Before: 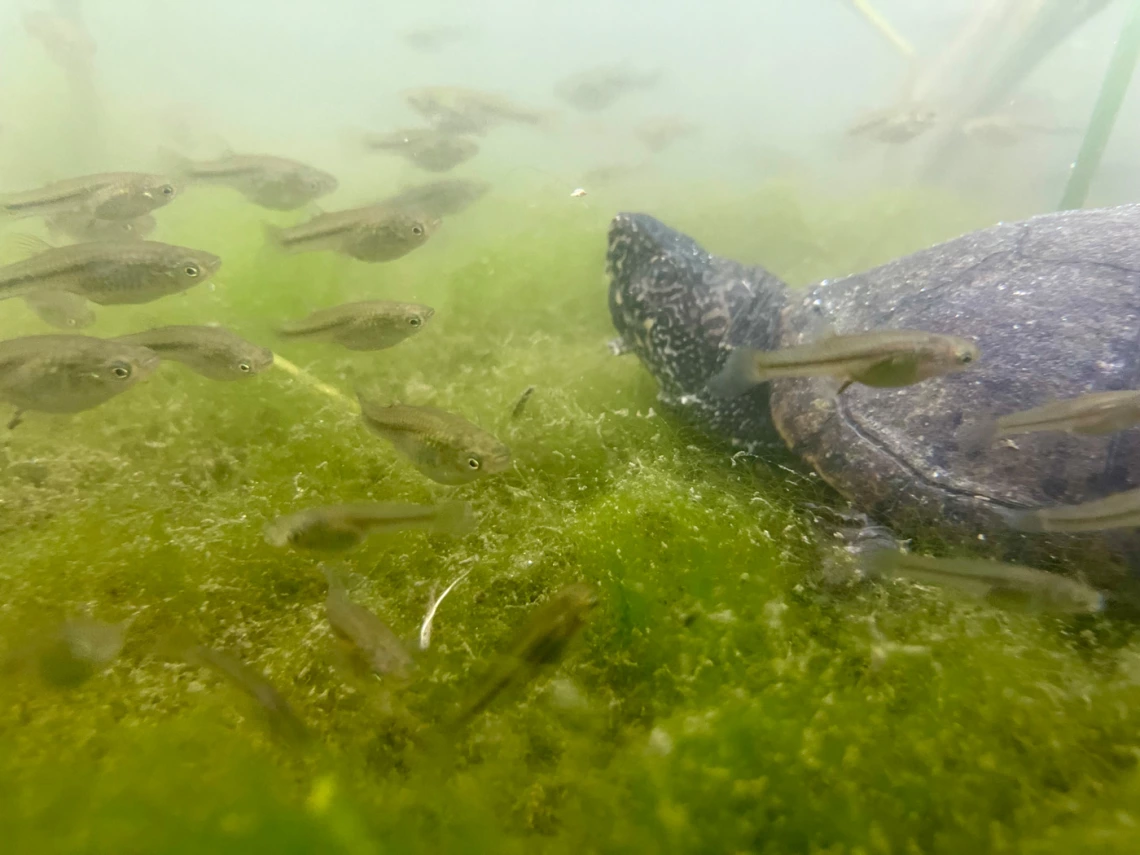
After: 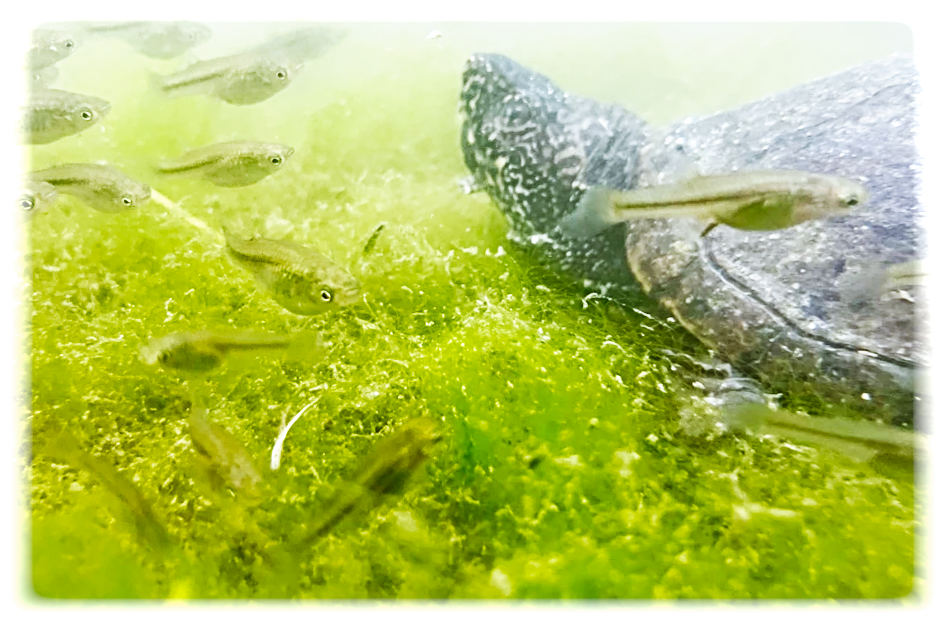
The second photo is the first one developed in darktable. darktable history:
base curve: curves: ch0 [(0, 0) (0.007, 0.004) (0.027, 0.03) (0.046, 0.07) (0.207, 0.54) (0.442, 0.872) (0.673, 0.972) (1, 1)], preserve colors none
shadows and highlights: shadows 37.27, highlights -28.18, soften with gaussian
color balance: mode lift, gamma, gain (sRGB), lift [1.04, 1, 1, 0.97], gamma [1.01, 1, 1, 0.97], gain [0.96, 1, 1, 0.97]
white balance: red 0.926, green 1.003, blue 1.133
rotate and perspective: rotation 1.69°, lens shift (vertical) -0.023, lens shift (horizontal) -0.291, crop left 0.025, crop right 0.988, crop top 0.092, crop bottom 0.842
crop and rotate: left 4.842%, top 15.51%, right 10.668%
vignetting: fall-off start 93%, fall-off radius 5%, brightness 1, saturation -0.49, automatic ratio true, width/height ratio 1.332, shape 0.04, unbound false
sharpen: radius 4.883
